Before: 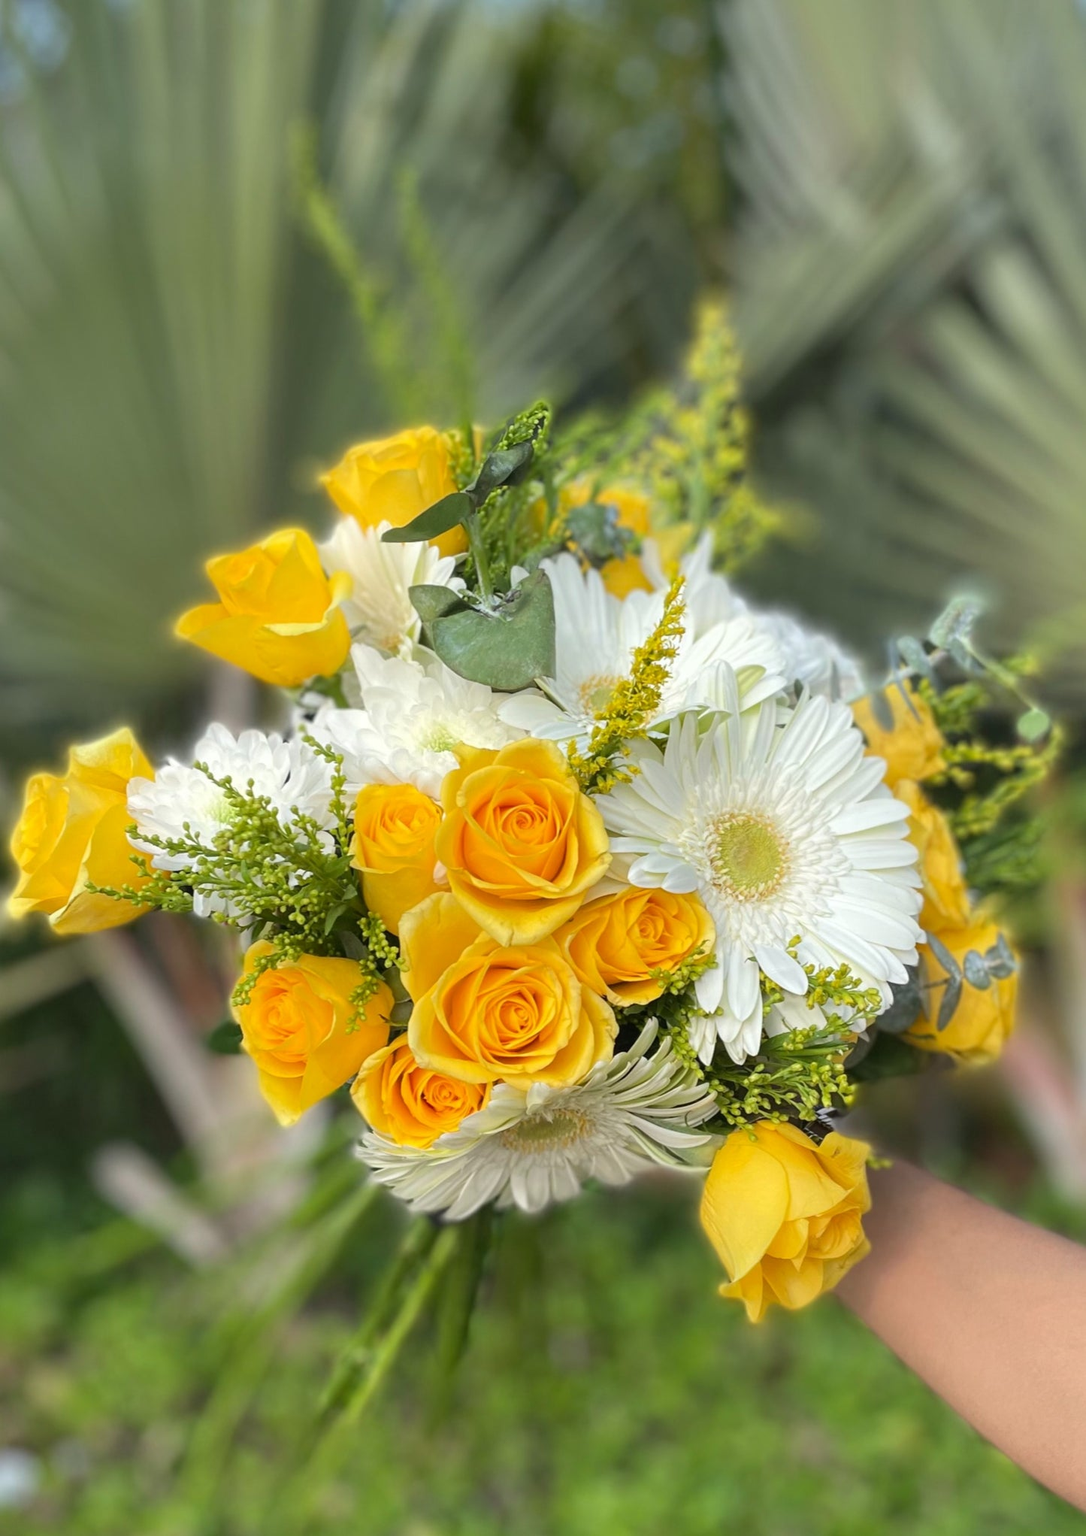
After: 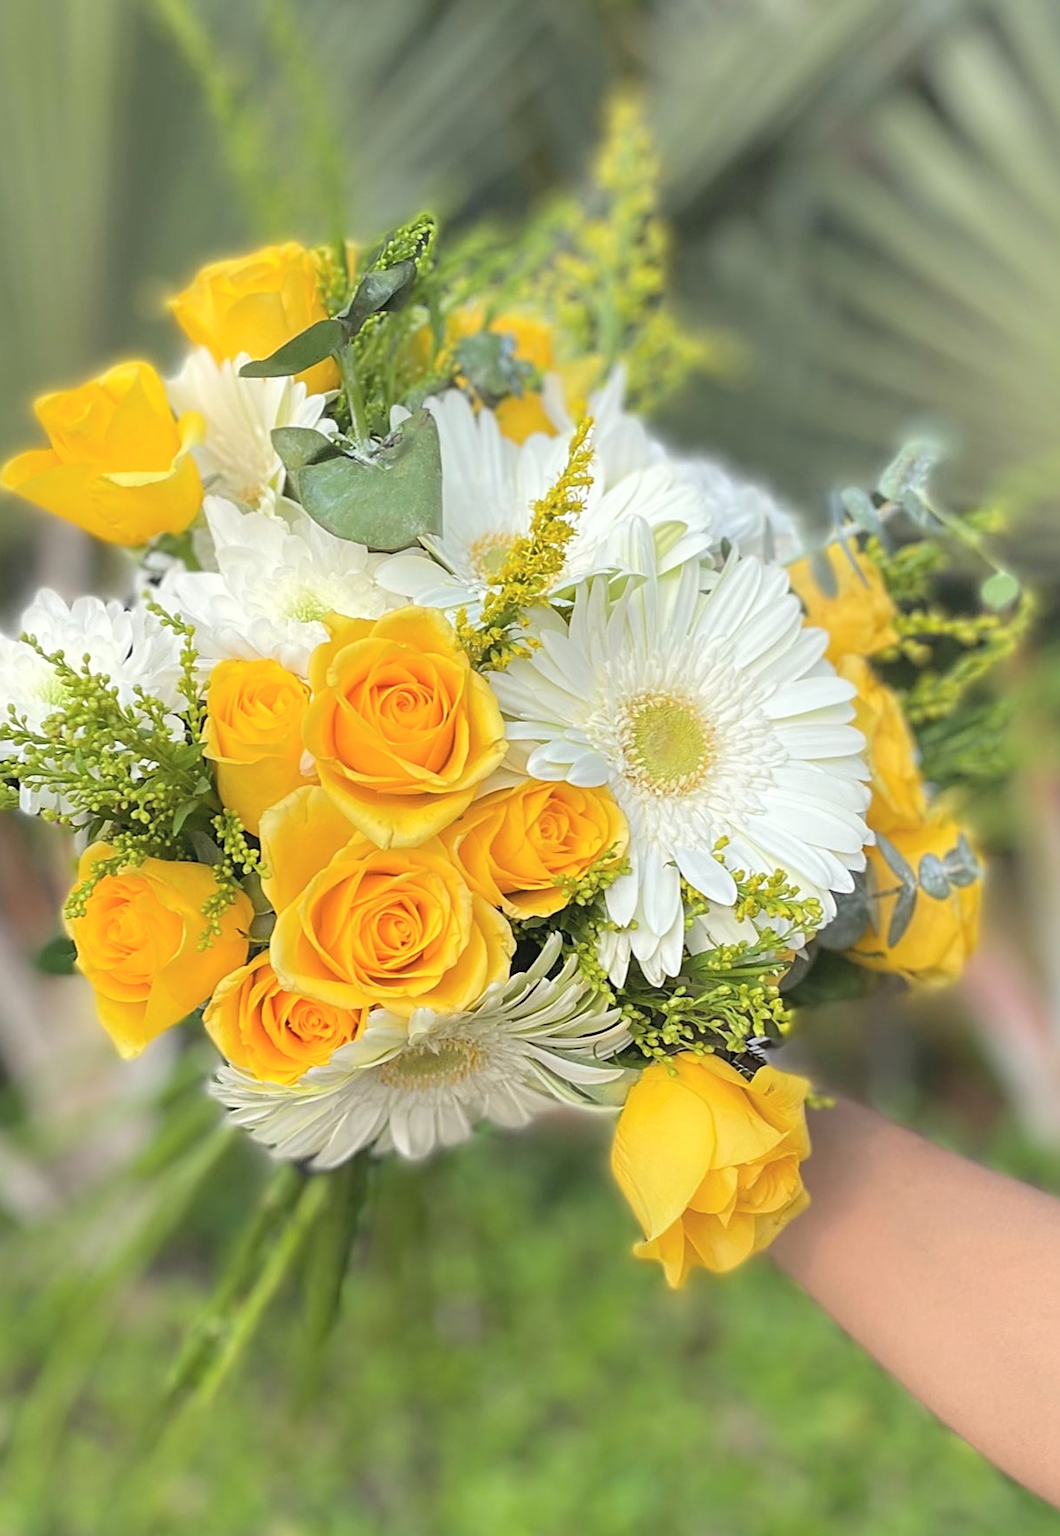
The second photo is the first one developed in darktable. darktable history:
crop: left 16.315%, top 14.246%
sharpen: on, module defaults
contrast brightness saturation: brightness 0.15
